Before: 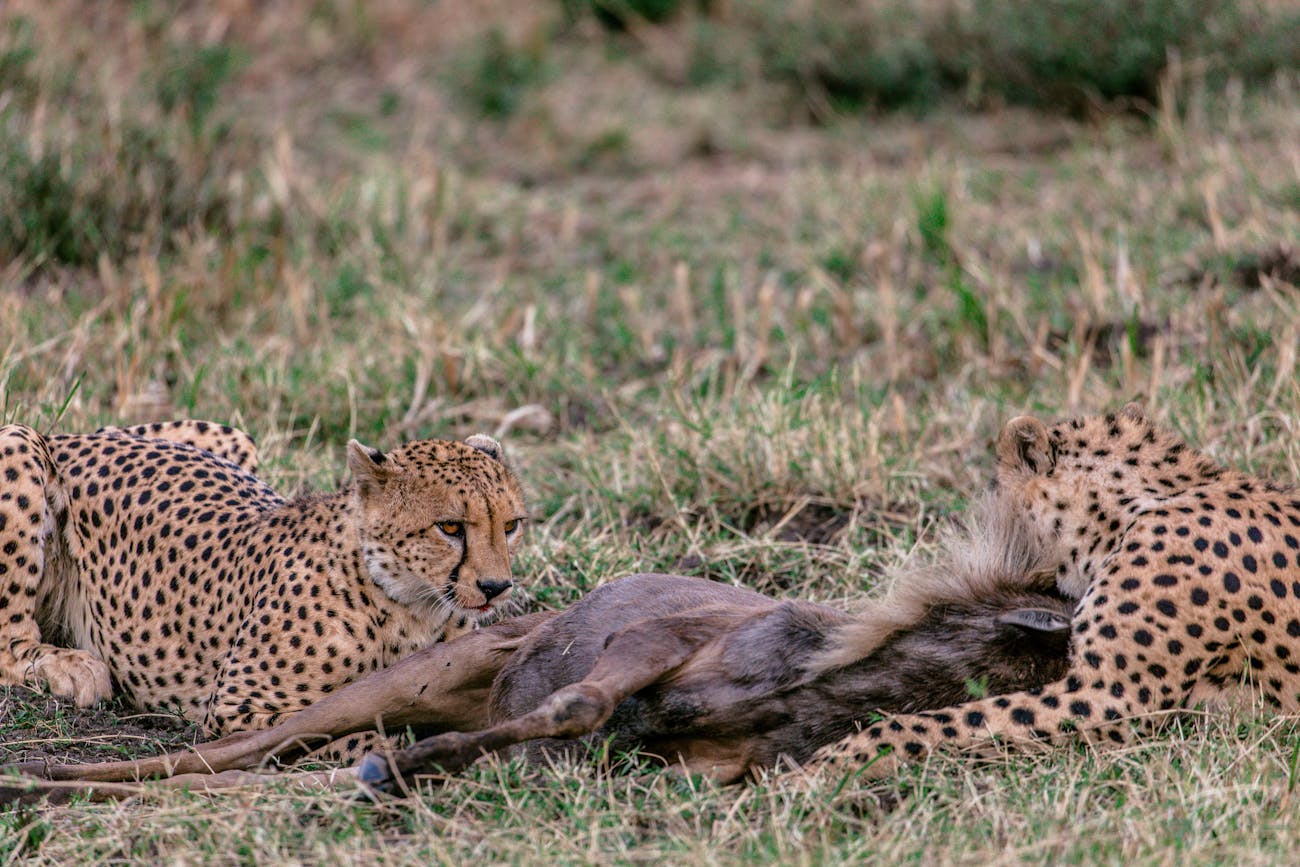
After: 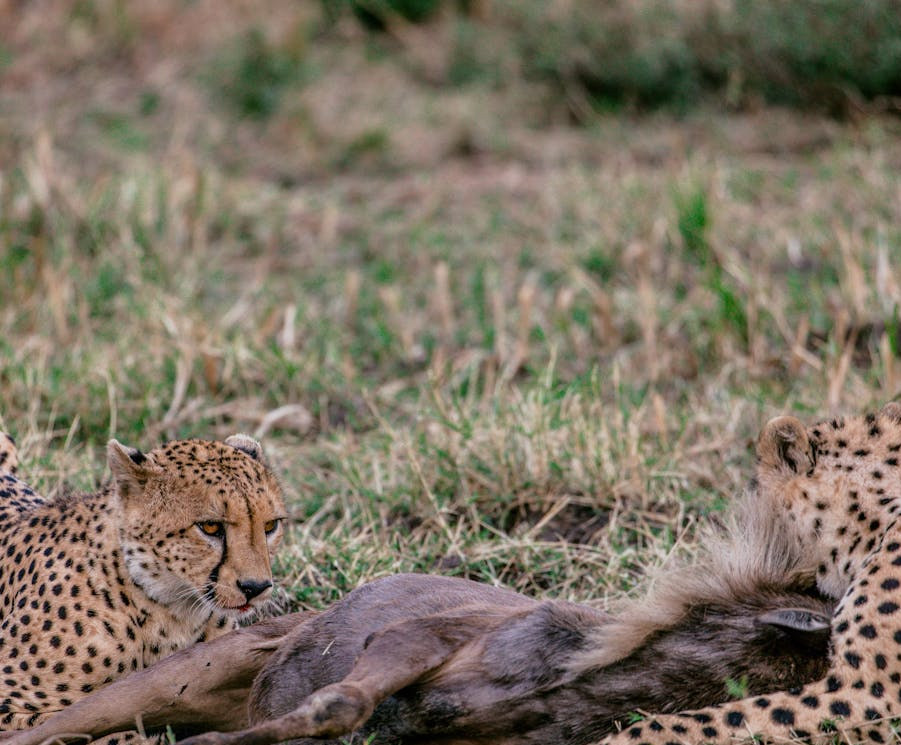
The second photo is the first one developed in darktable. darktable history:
crop: left 18.479%, right 12.2%, bottom 13.971%
sigmoid: contrast 1.22, skew 0.65
